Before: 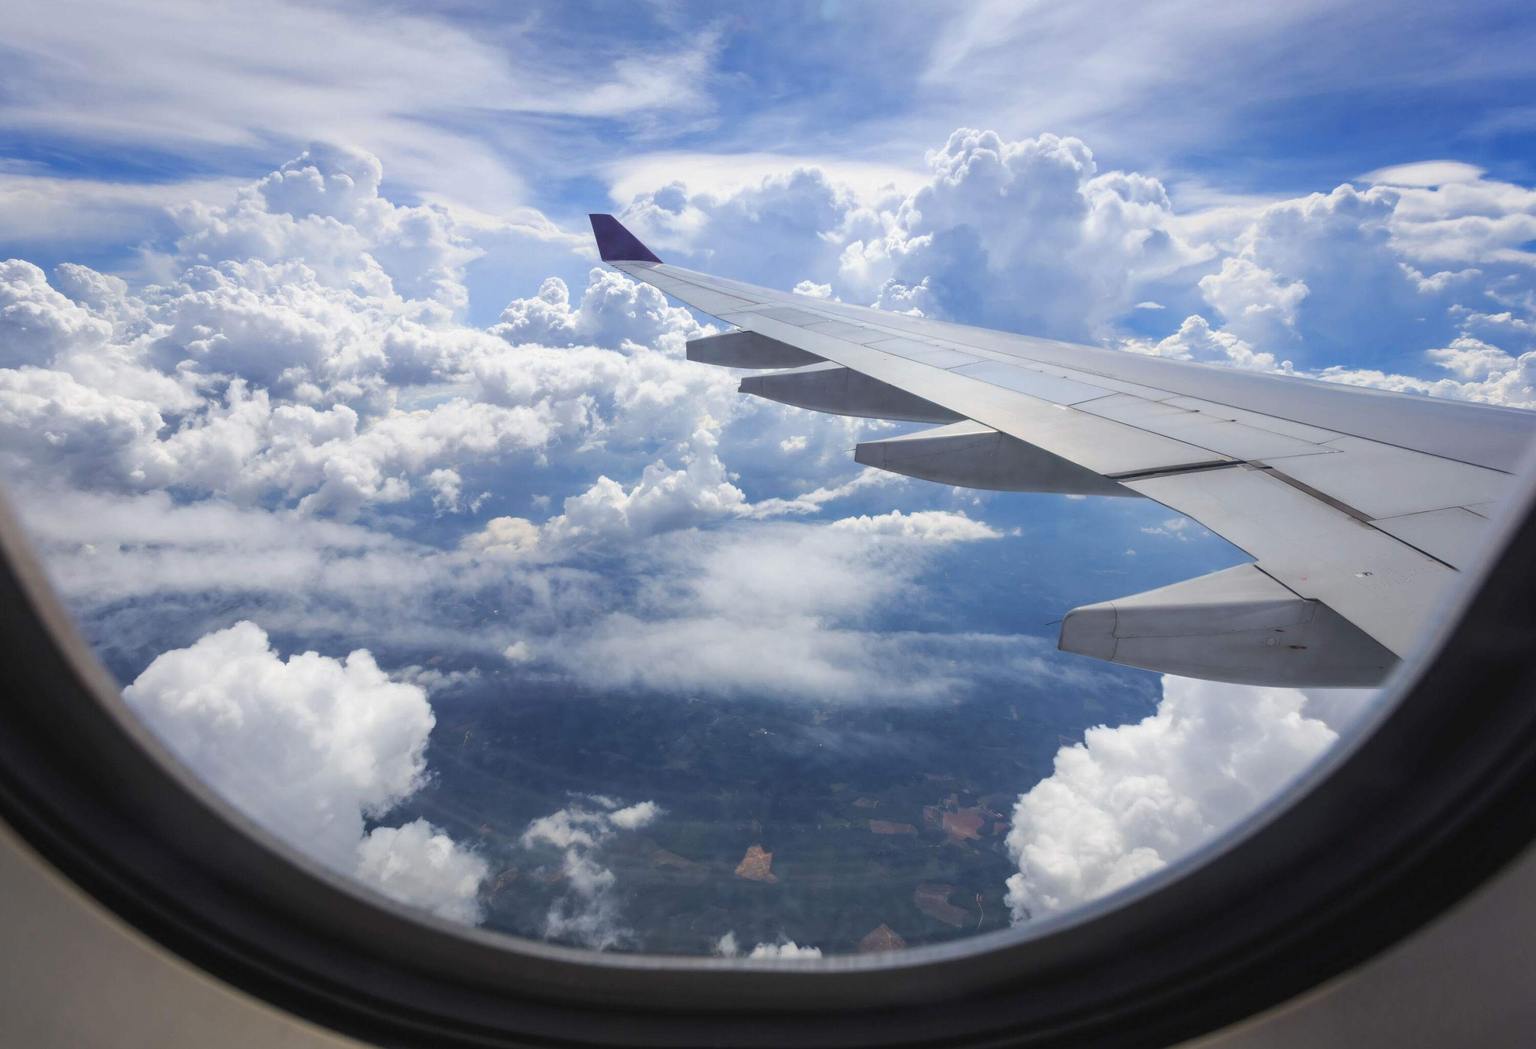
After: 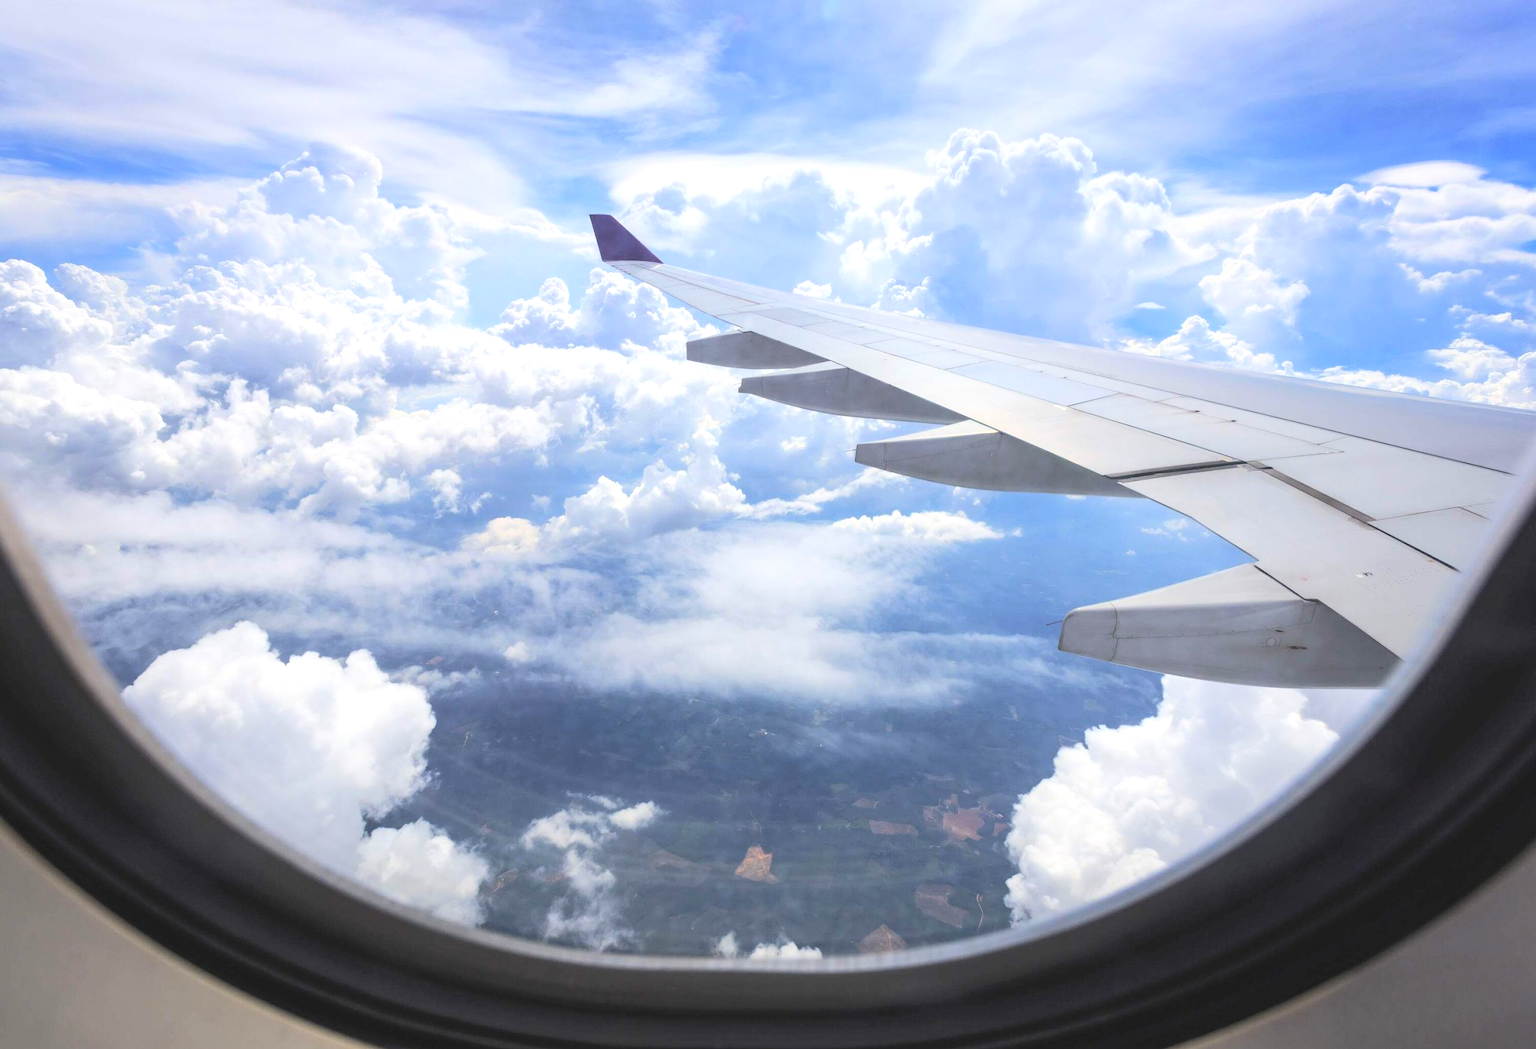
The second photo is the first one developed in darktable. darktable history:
contrast brightness saturation: contrast 0.1, brightness 0.3, saturation 0.14
tone equalizer: -8 EV -0.417 EV, -7 EV -0.389 EV, -6 EV -0.333 EV, -5 EV -0.222 EV, -3 EV 0.222 EV, -2 EV 0.333 EV, -1 EV 0.389 EV, +0 EV 0.417 EV, edges refinement/feathering 500, mask exposure compensation -1.57 EV, preserve details no
